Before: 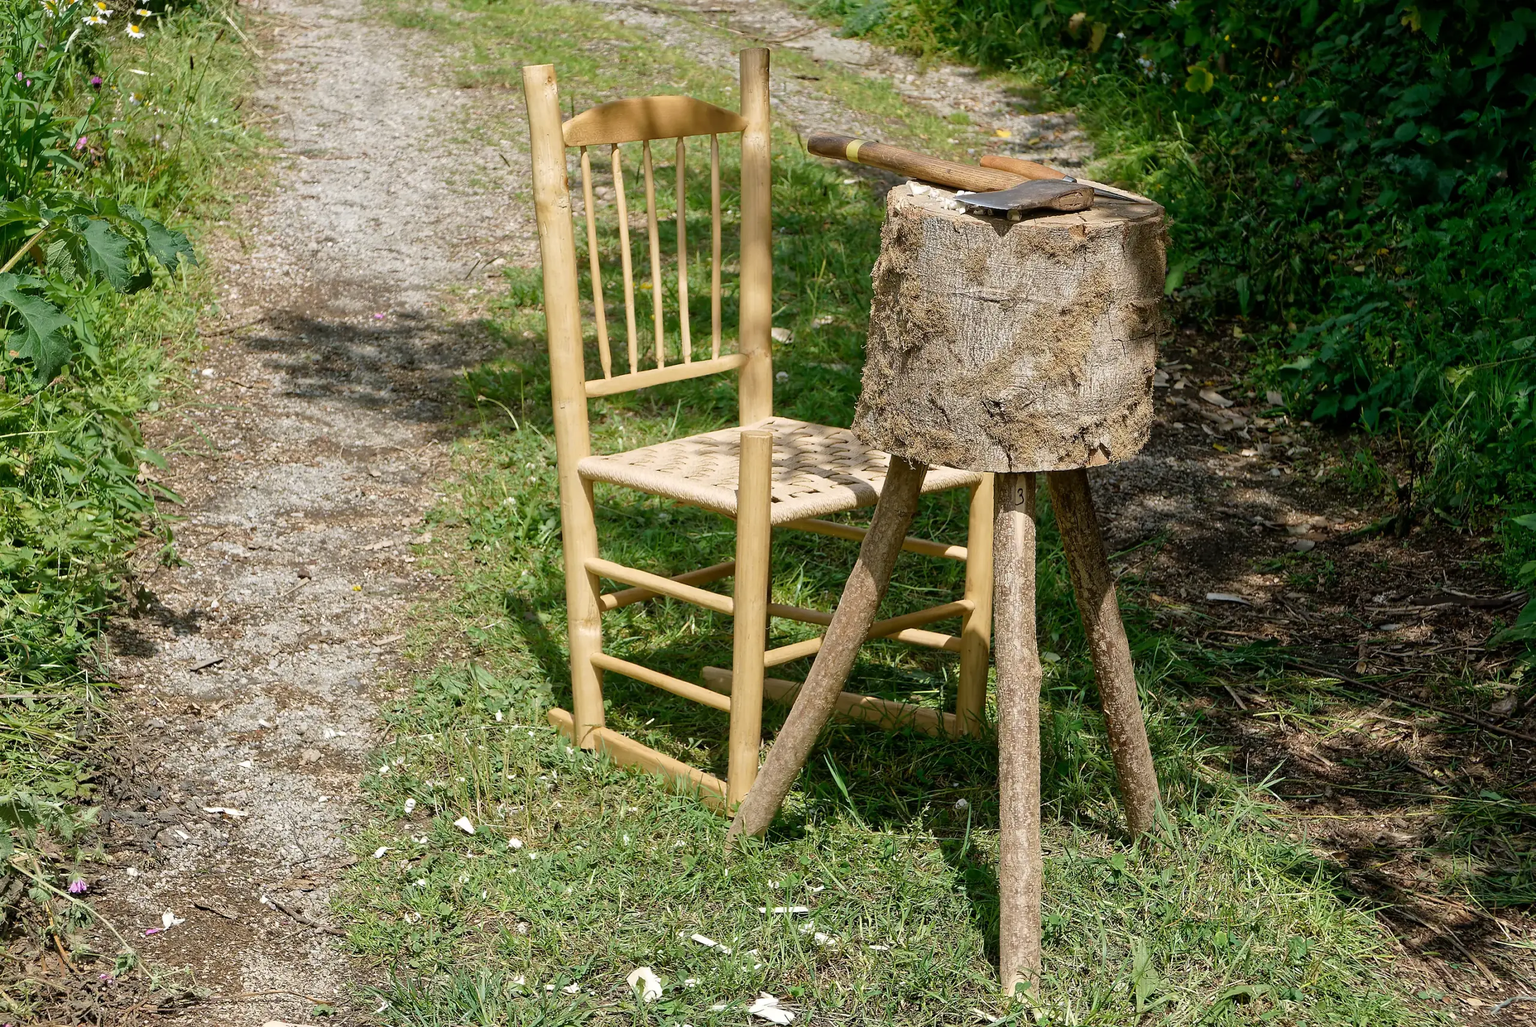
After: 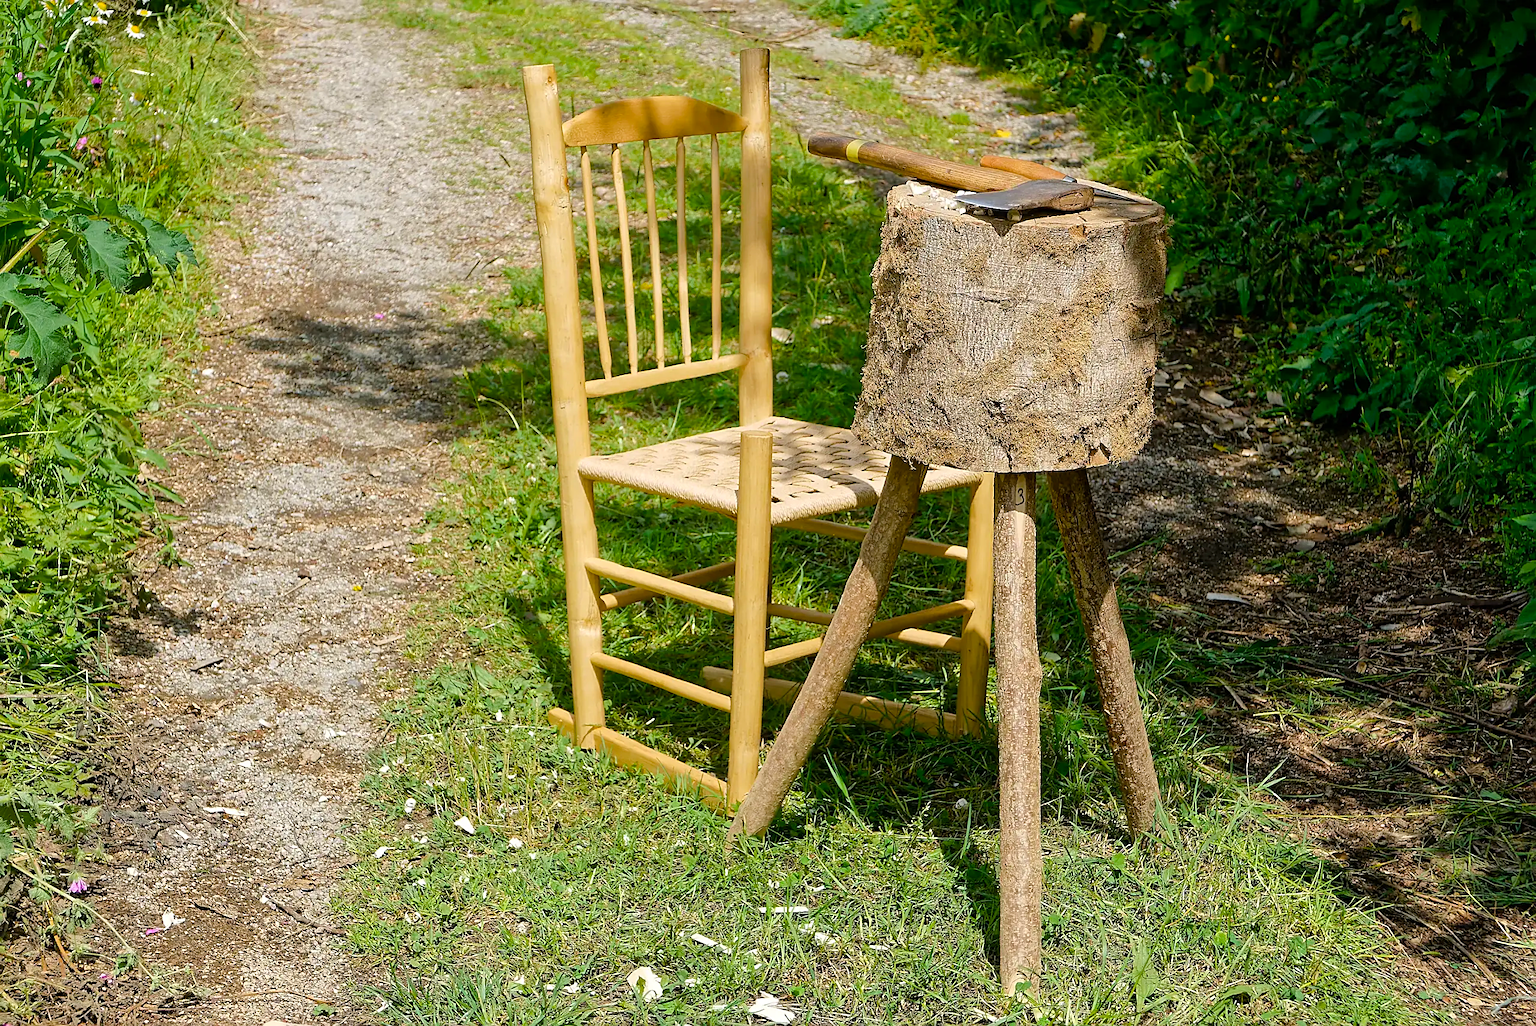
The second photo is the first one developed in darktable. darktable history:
color balance rgb: perceptual saturation grading › global saturation 25%, perceptual brilliance grading › mid-tones 10%, perceptual brilliance grading › shadows 15%, global vibrance 20%
sharpen: on, module defaults
